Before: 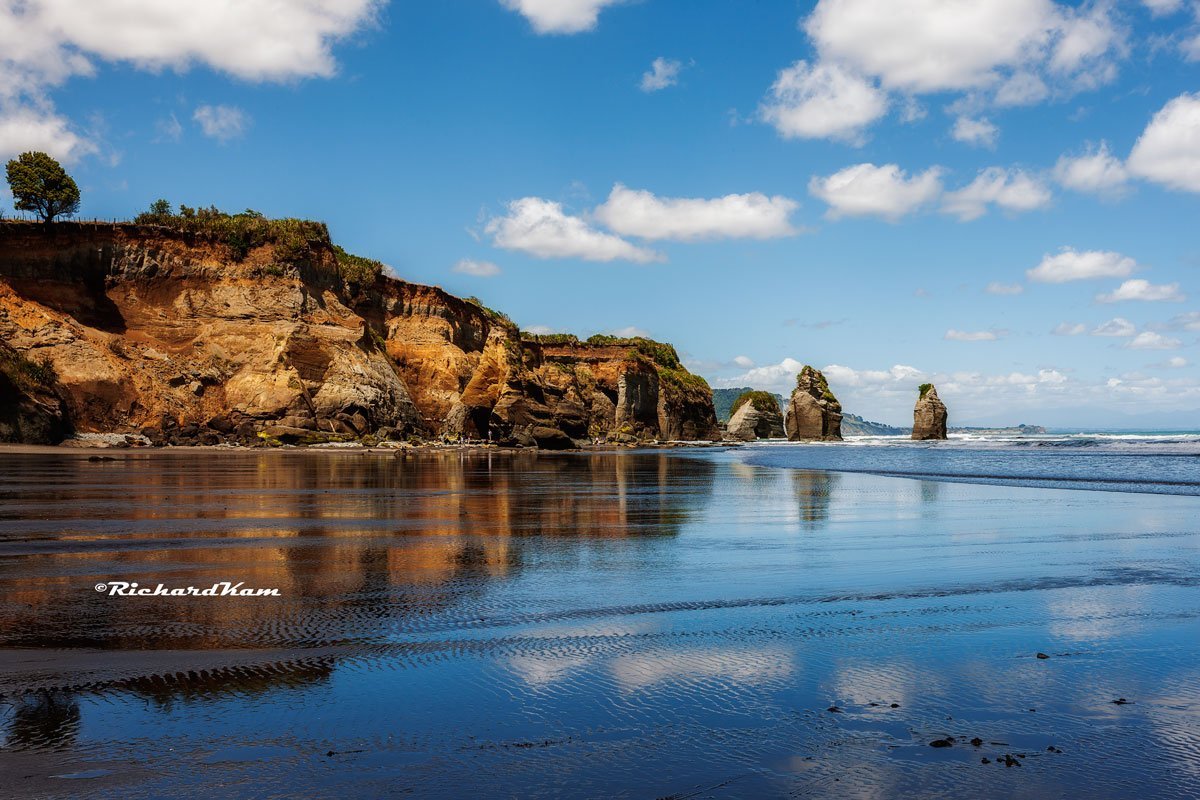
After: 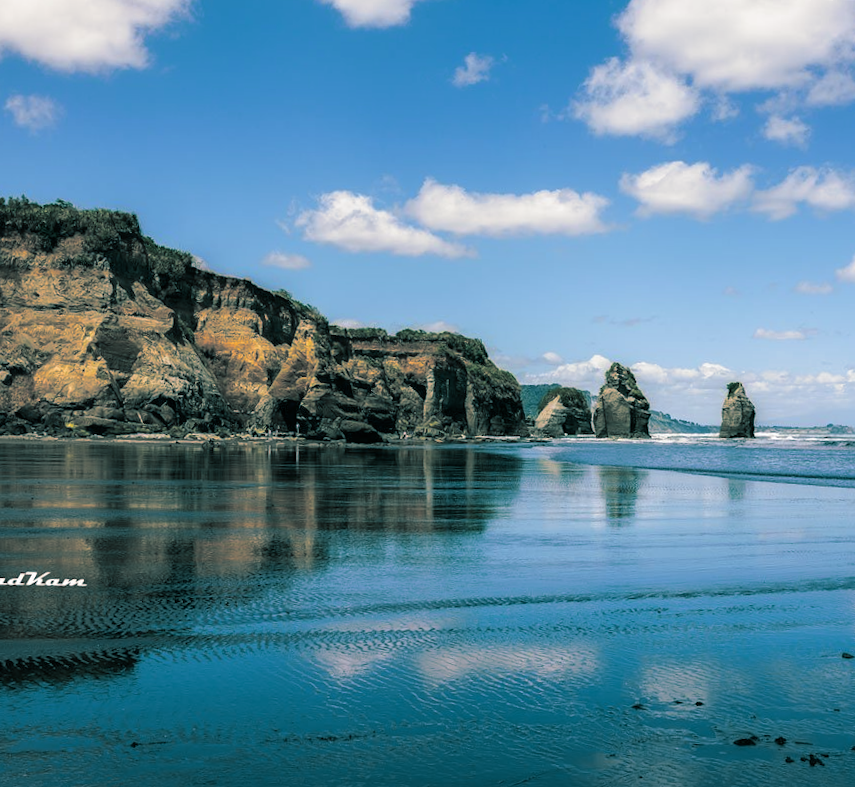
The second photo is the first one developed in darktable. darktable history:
crop and rotate: angle -3.27°, left 14.277%, top 0.028%, right 10.766%, bottom 0.028%
color correction: highlights b* 3
split-toning: shadows › hue 186.43°, highlights › hue 49.29°, compress 30.29%
rotate and perspective: rotation -2.56°, automatic cropping off
white balance: red 0.984, blue 1.059
